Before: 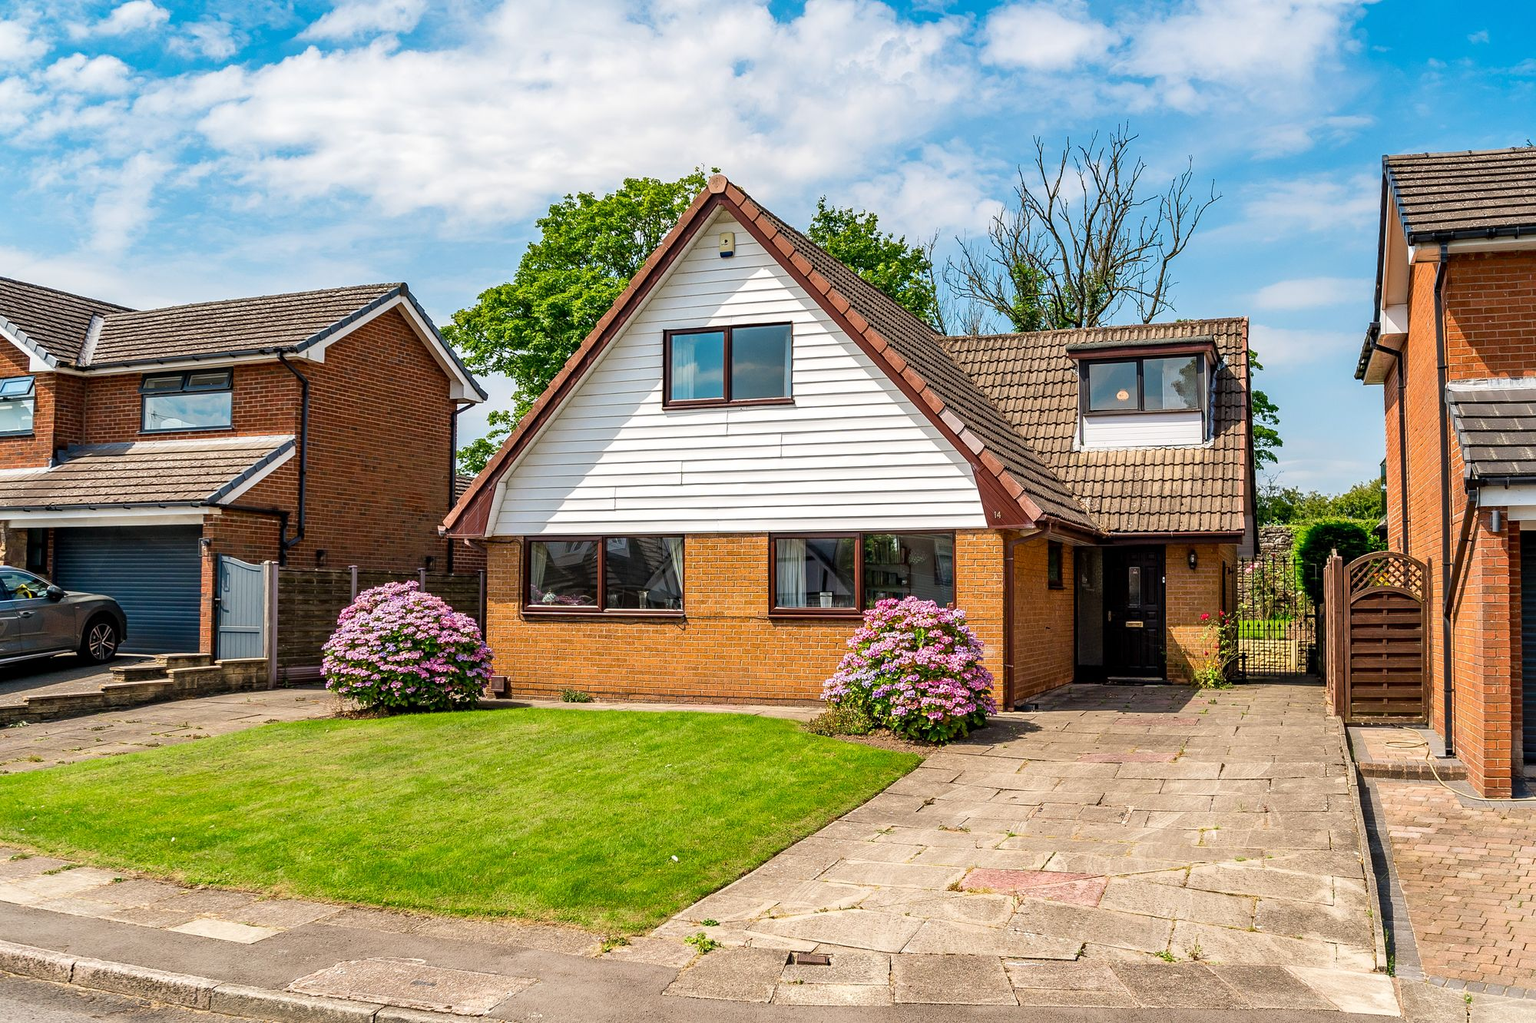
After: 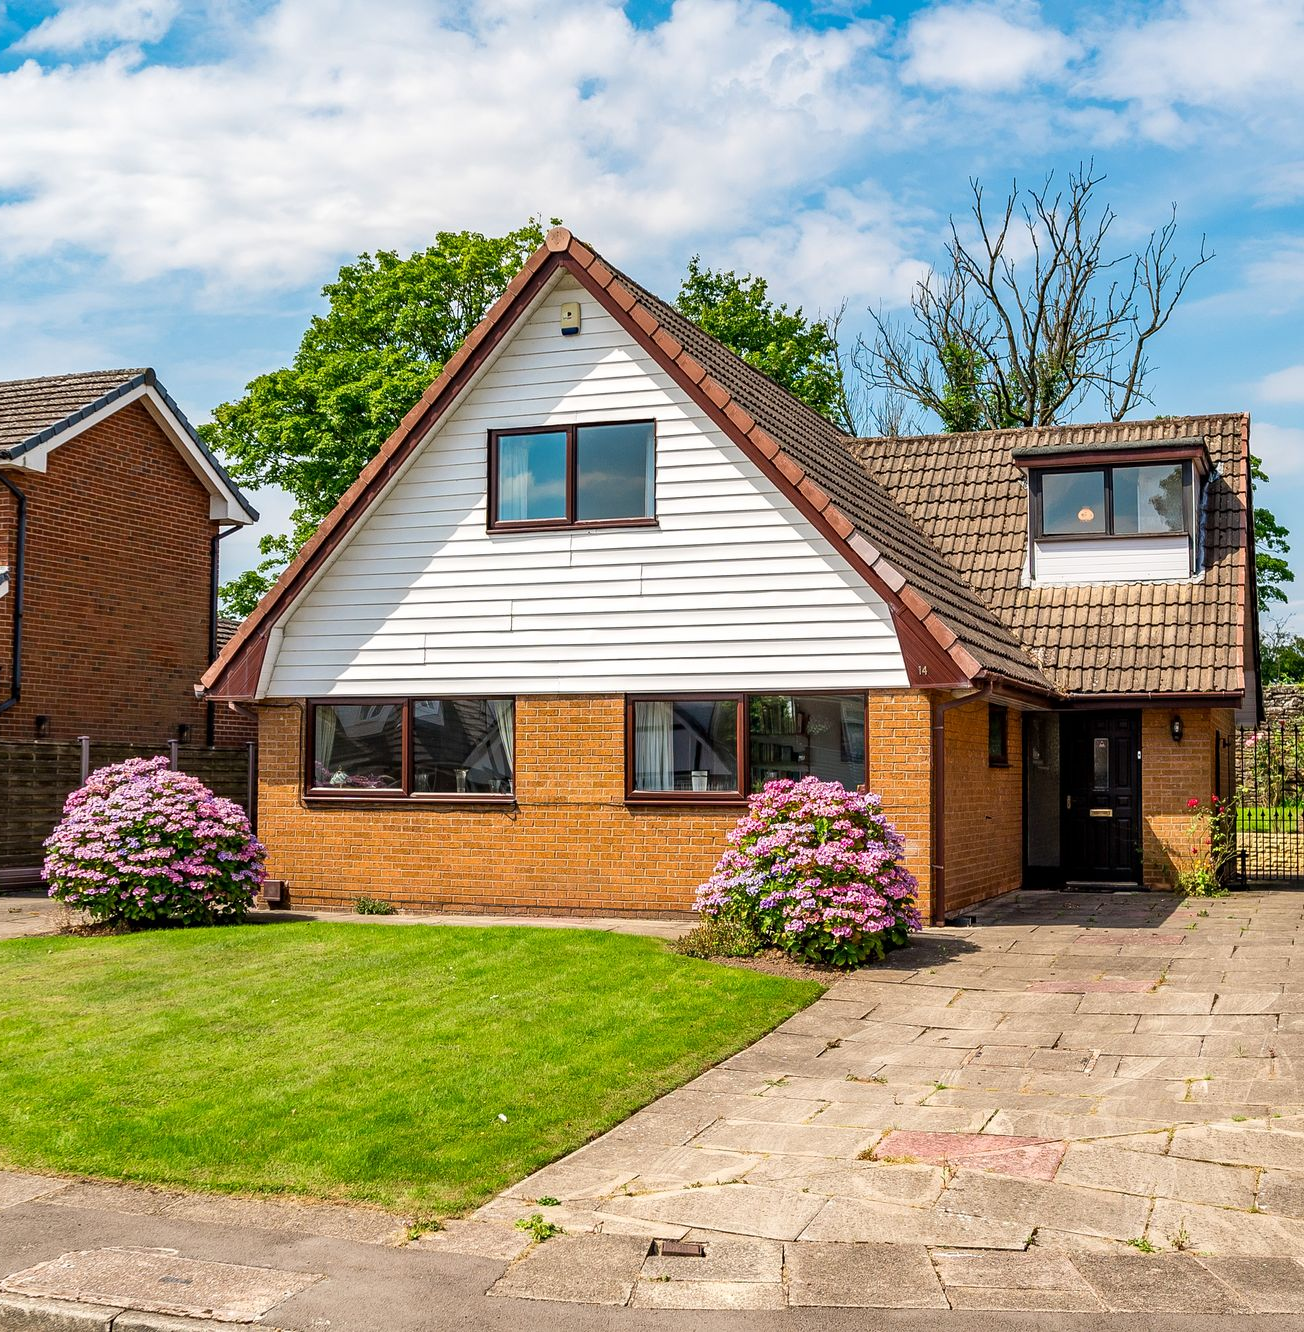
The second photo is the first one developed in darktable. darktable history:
crop and rotate: left 18.84%, right 15.927%
